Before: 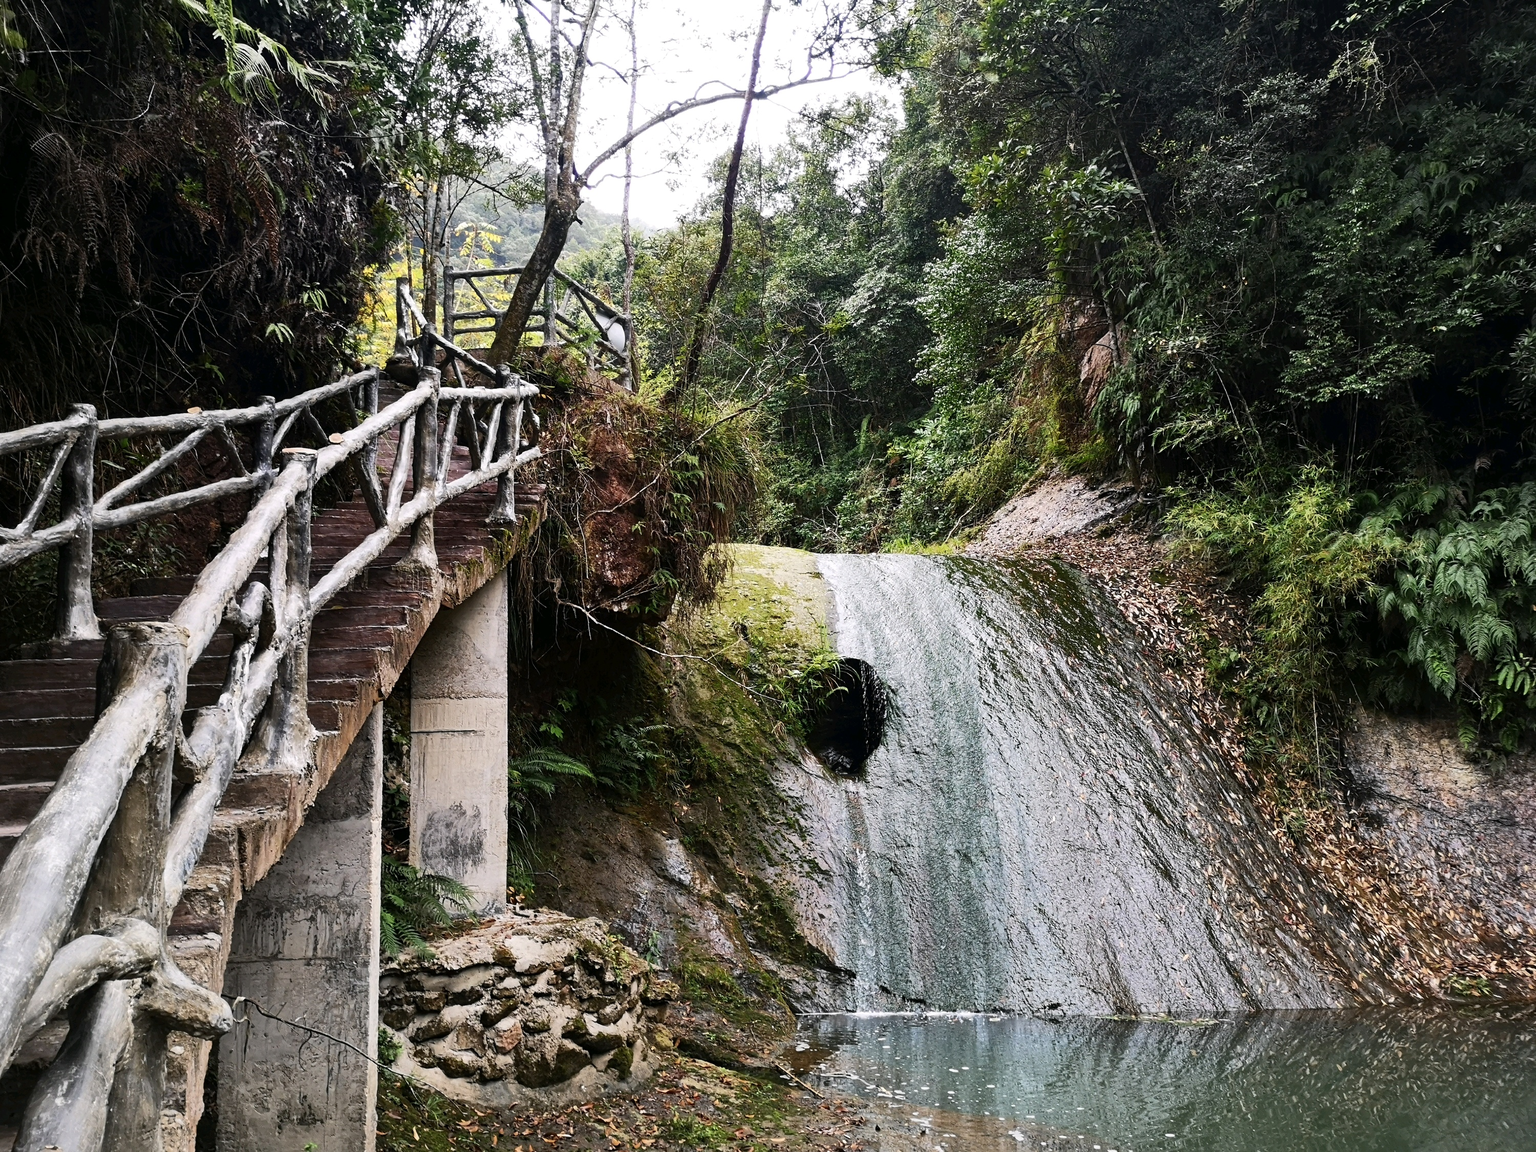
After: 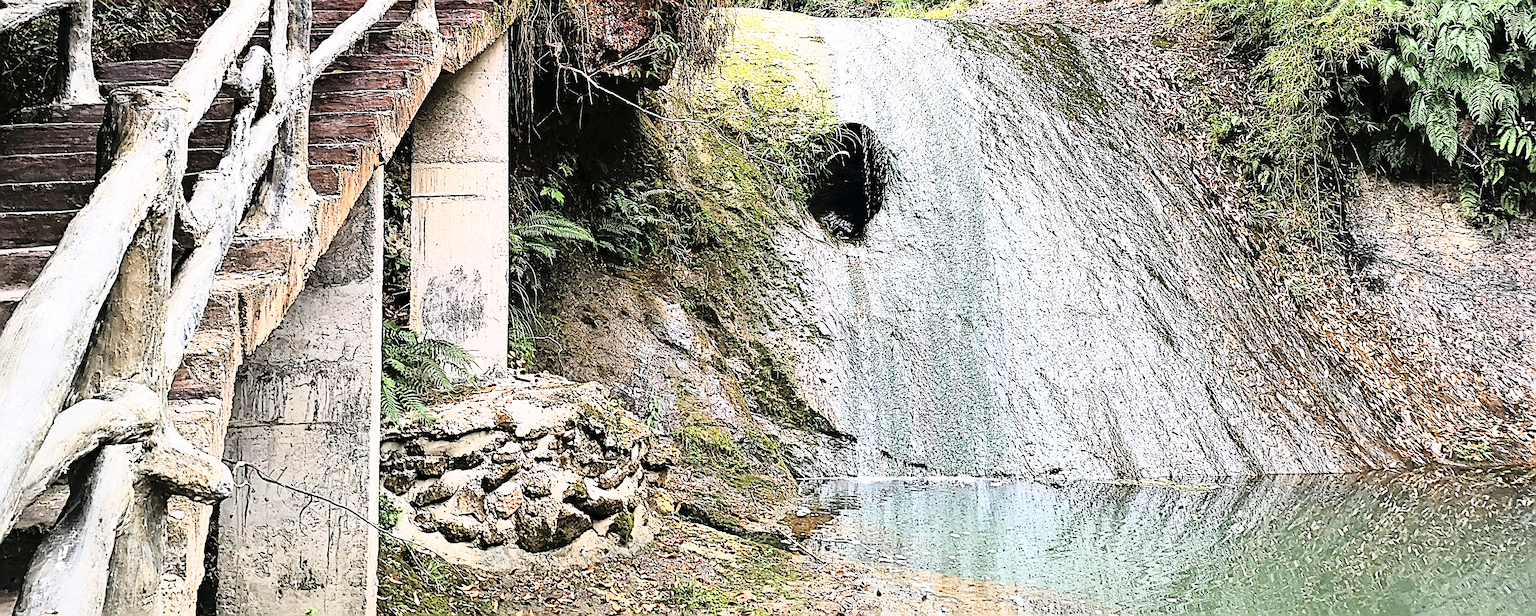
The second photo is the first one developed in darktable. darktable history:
haze removal: compatibility mode true, adaptive false
sharpen: amount 1.983
crop and rotate: top 46.535%, right 0.096%
exposure: exposure -0.047 EV, compensate exposure bias true, compensate highlight preservation false
tone curve: curves: ch0 [(0, 0) (0.169, 0.367) (0.635, 0.859) (1, 1)], color space Lab, independent channels, preserve colors none
base curve: curves: ch0 [(0, 0) (0.008, 0.007) (0.022, 0.029) (0.048, 0.089) (0.092, 0.197) (0.191, 0.399) (0.275, 0.534) (0.357, 0.65) (0.477, 0.78) (0.542, 0.833) (0.799, 0.973) (1, 1)], preserve colors none
